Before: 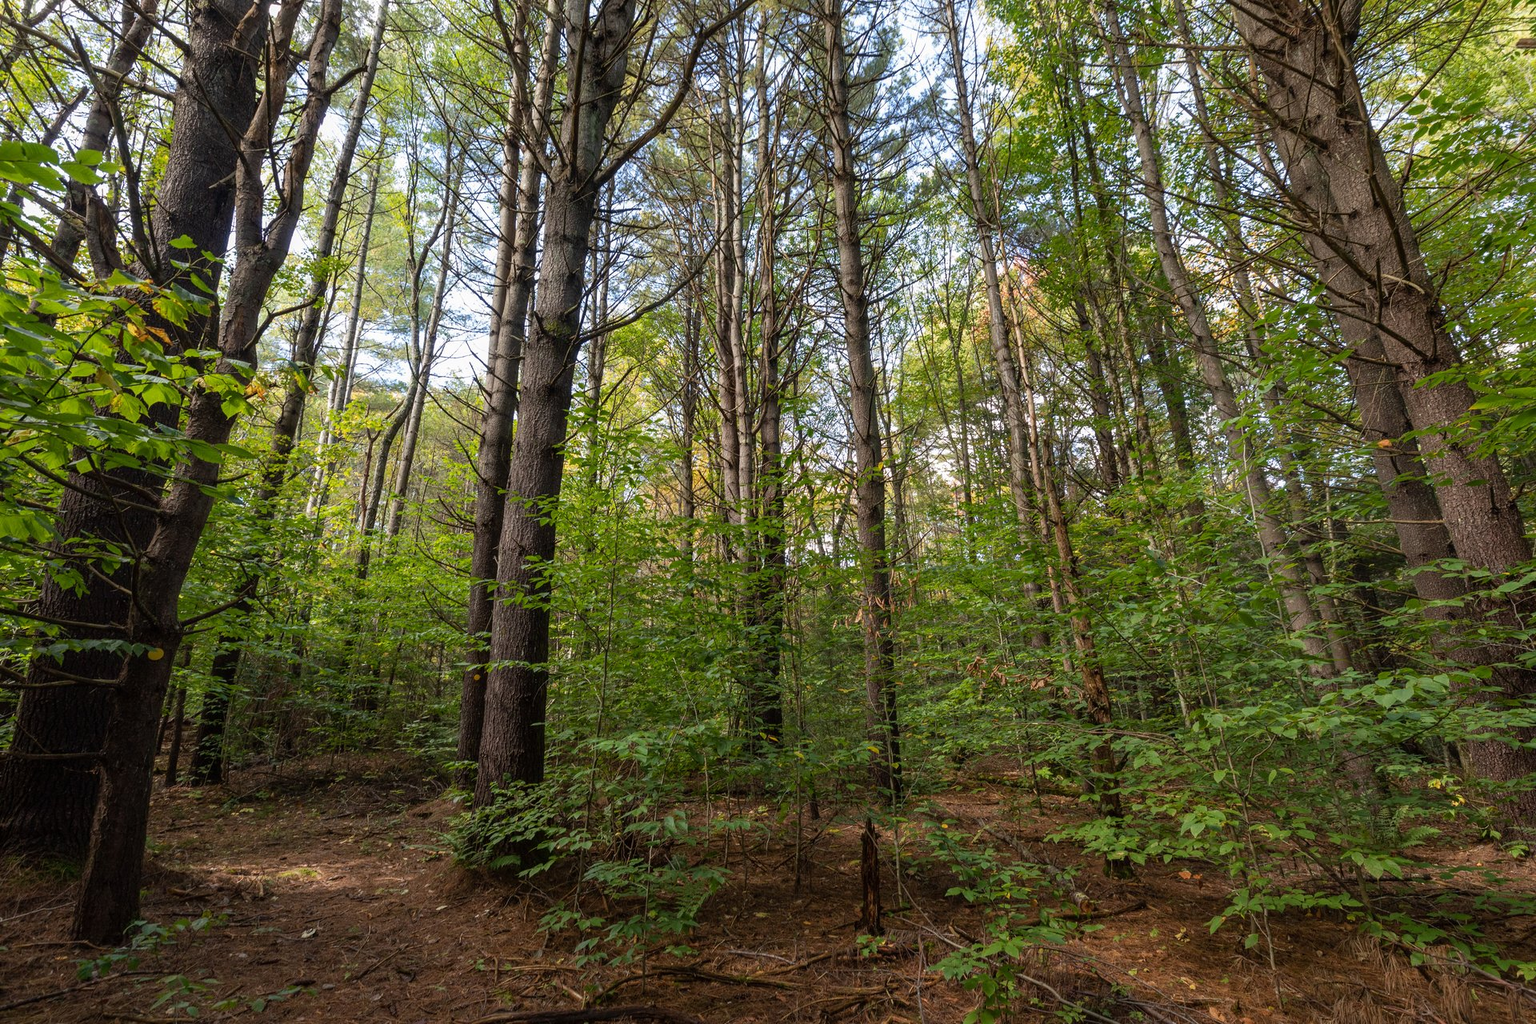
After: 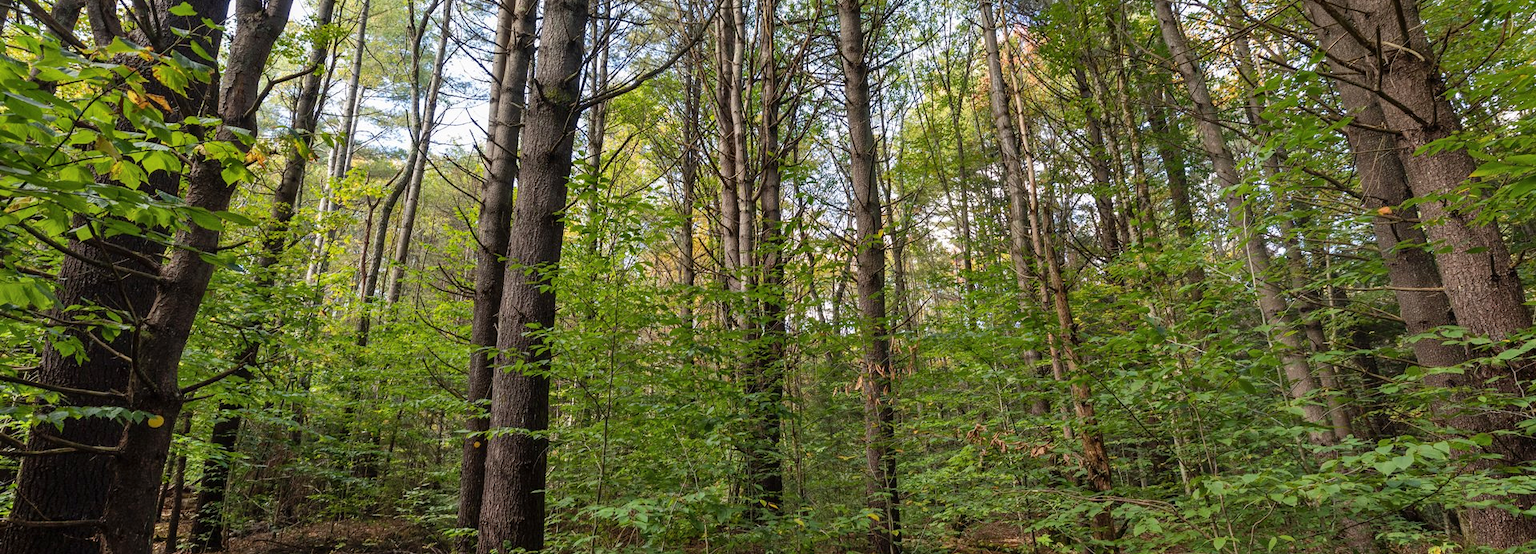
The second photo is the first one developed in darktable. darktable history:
shadows and highlights: shadows color adjustment 97.68%, soften with gaussian
crop and rotate: top 22.79%, bottom 23.029%
